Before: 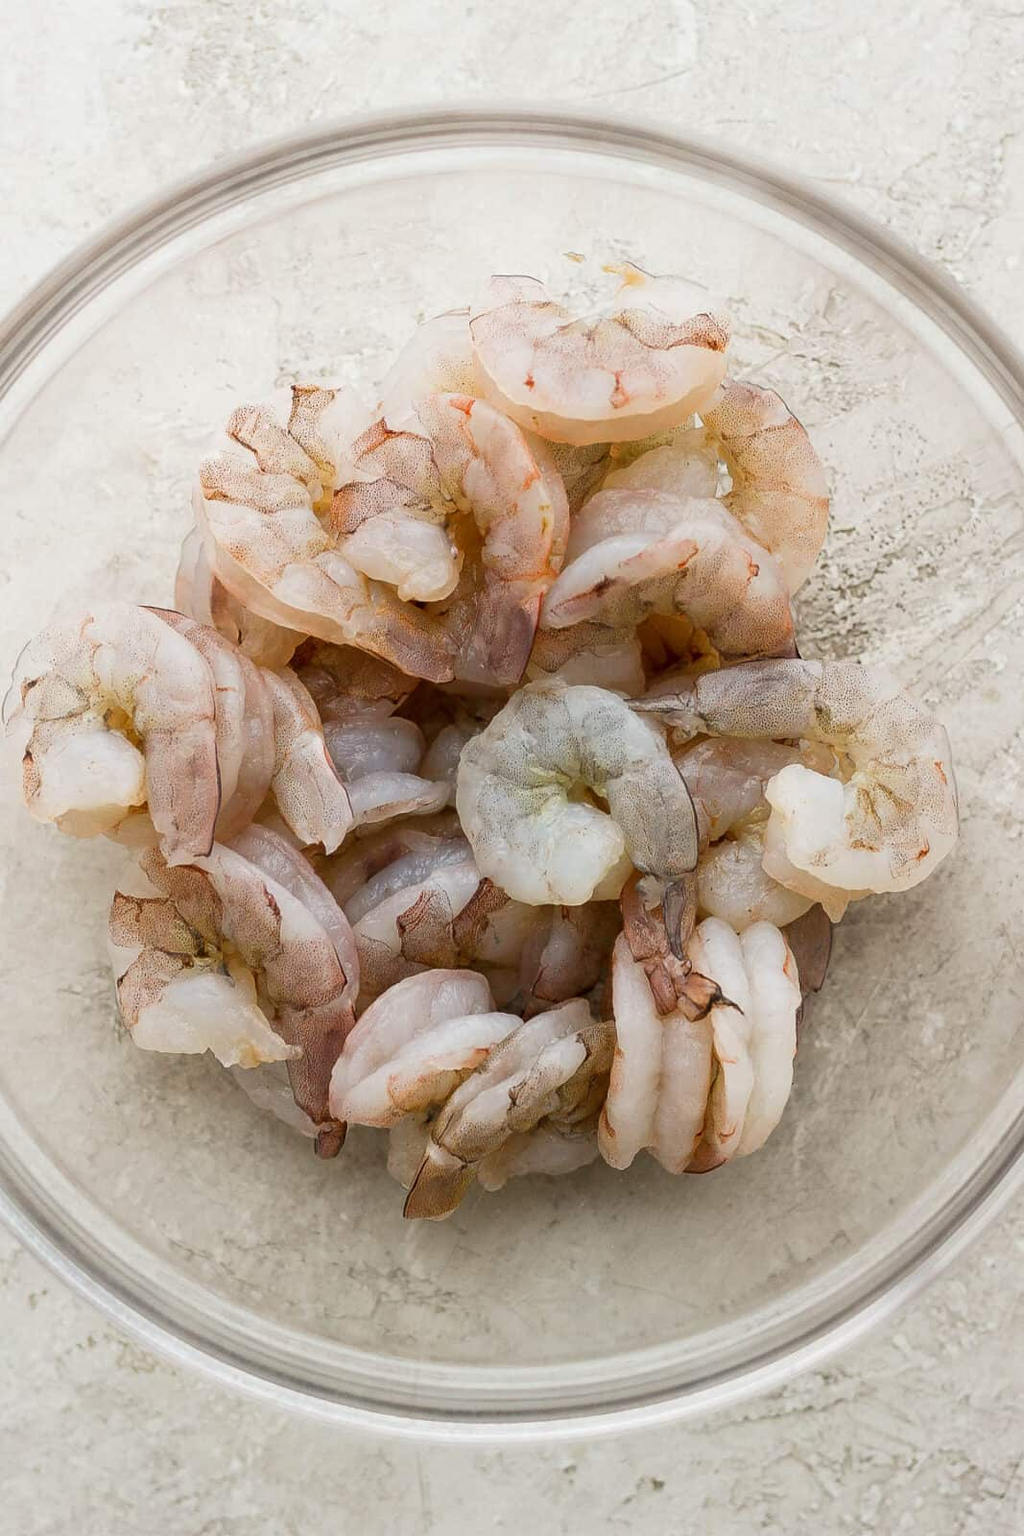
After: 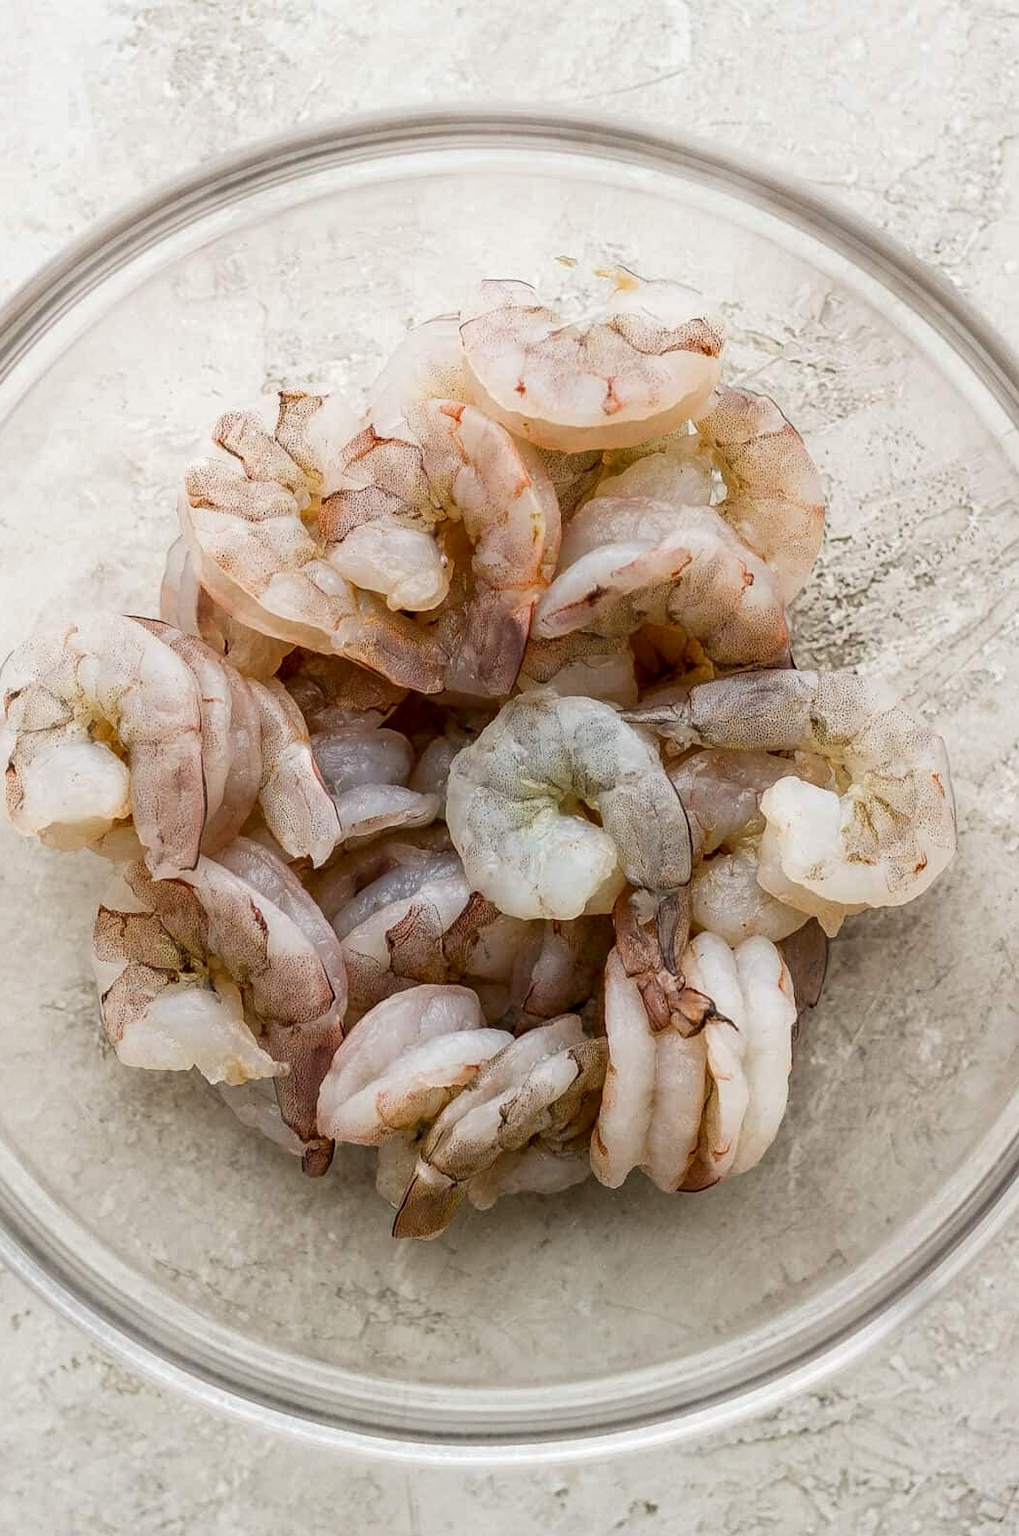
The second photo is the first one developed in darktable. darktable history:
crop: left 1.705%, right 0.284%, bottom 1.534%
local contrast: detail 130%
